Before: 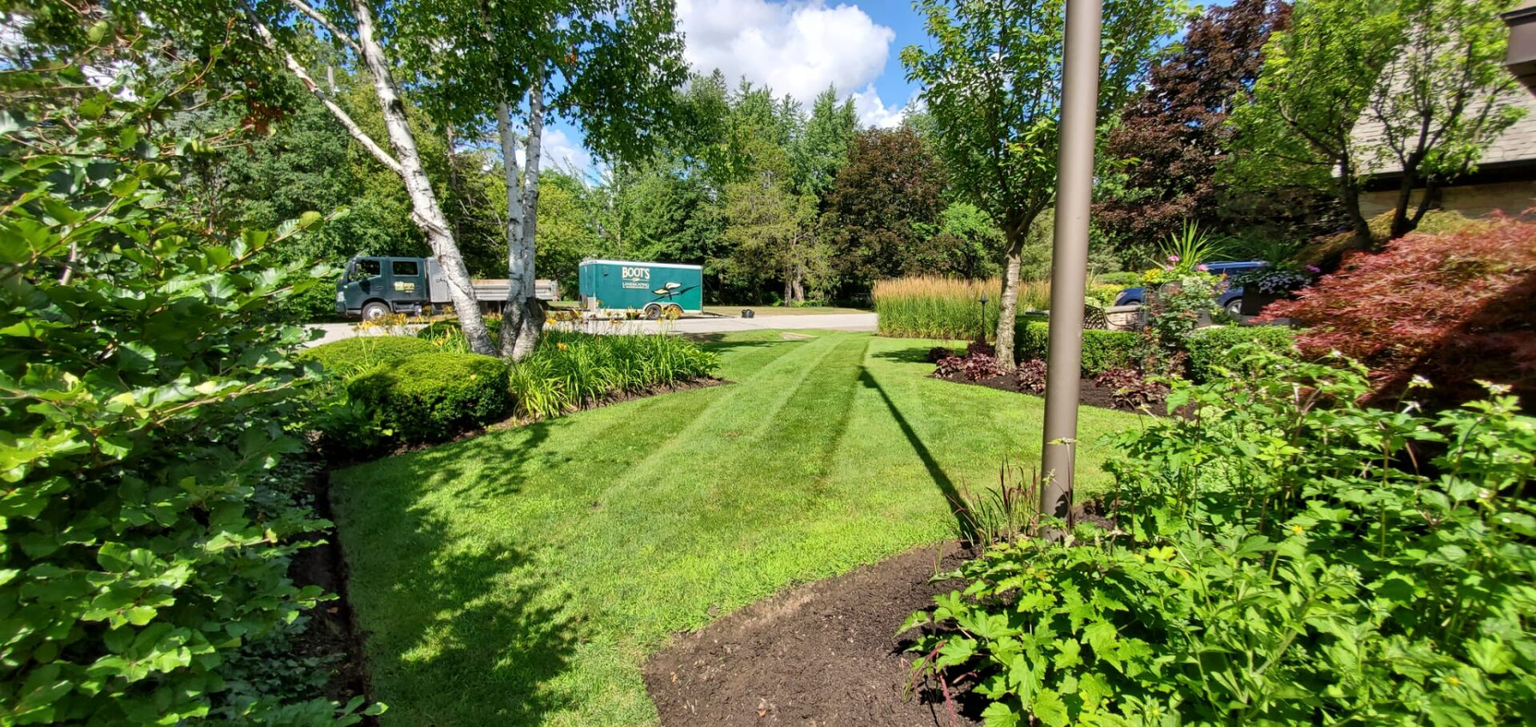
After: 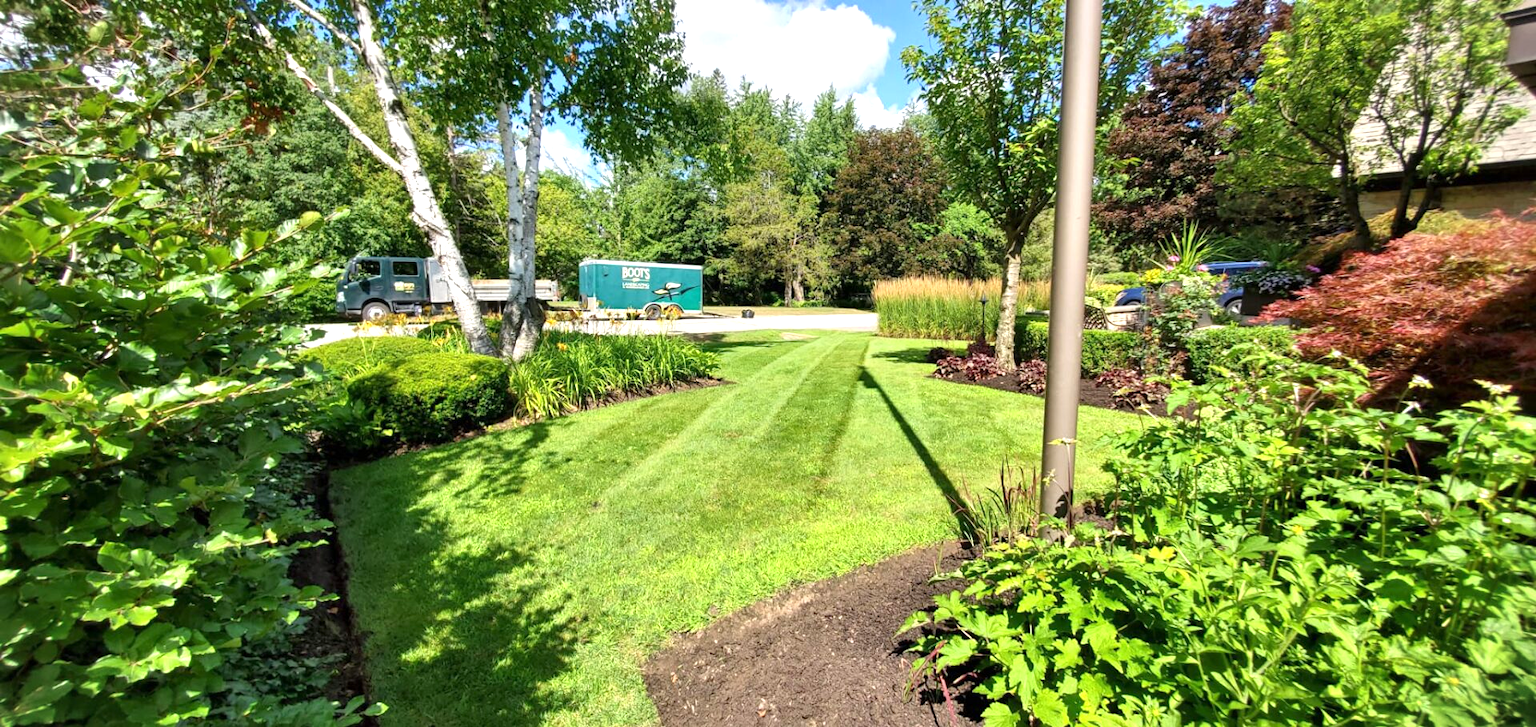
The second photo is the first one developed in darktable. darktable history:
exposure: exposure 0.657 EV, compensate highlight preservation false
vignetting: fall-off start 100%, brightness -0.282, width/height ratio 1.31
